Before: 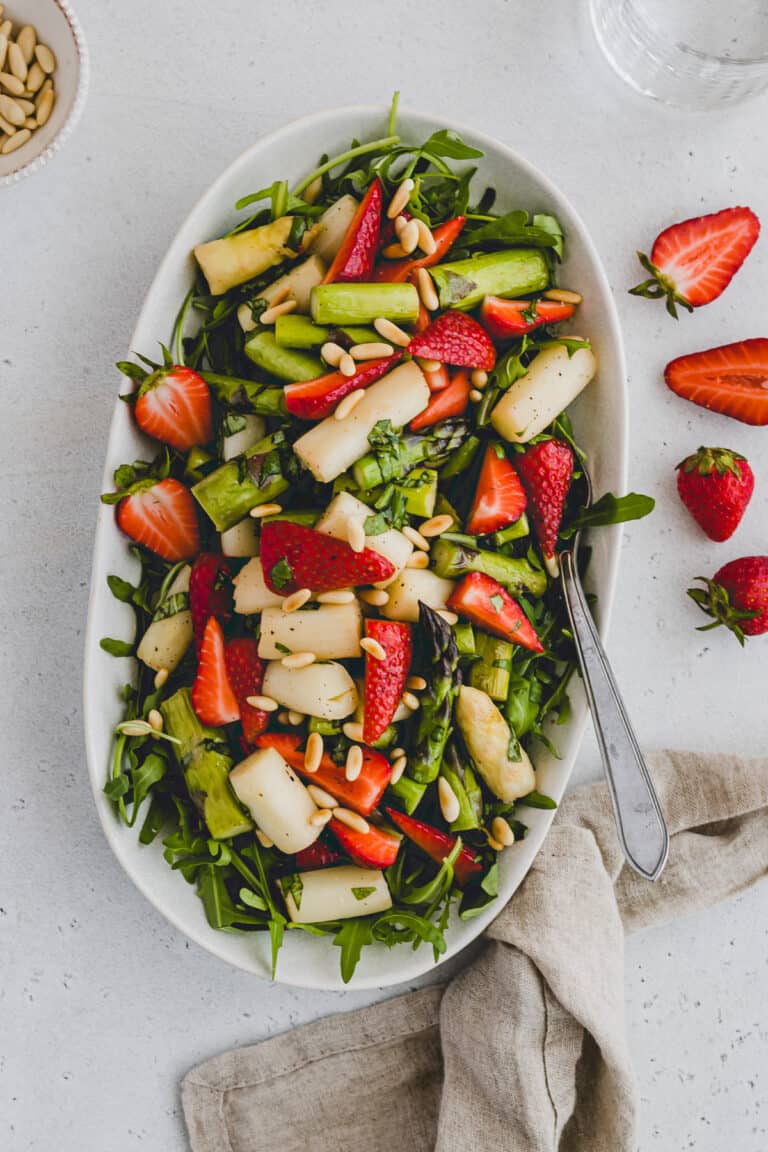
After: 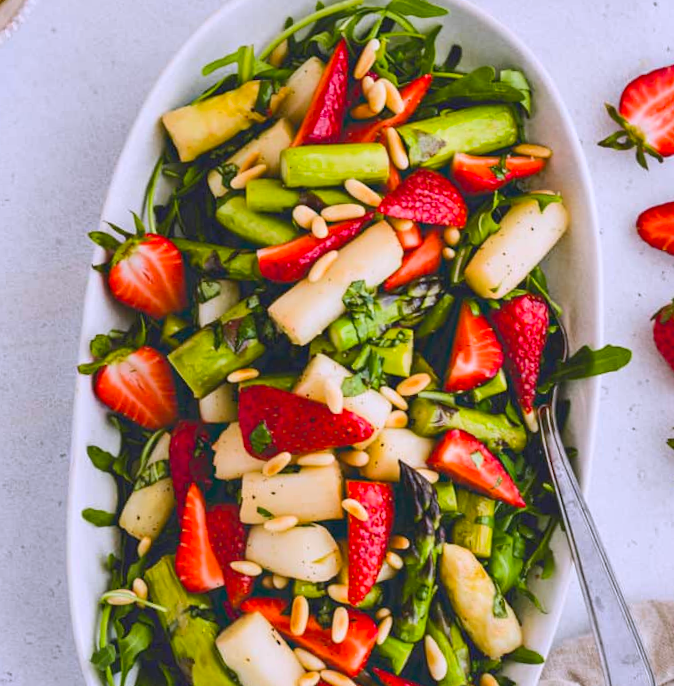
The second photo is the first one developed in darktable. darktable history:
shadows and highlights: on, module defaults
crop: left 3.015%, top 8.969%, right 9.647%, bottom 26.457%
white balance: red 1.004, blue 1.096
contrast brightness saturation: contrast 0.23, brightness 0.1, saturation 0.29
rotate and perspective: rotation -2°, crop left 0.022, crop right 0.978, crop top 0.049, crop bottom 0.951
